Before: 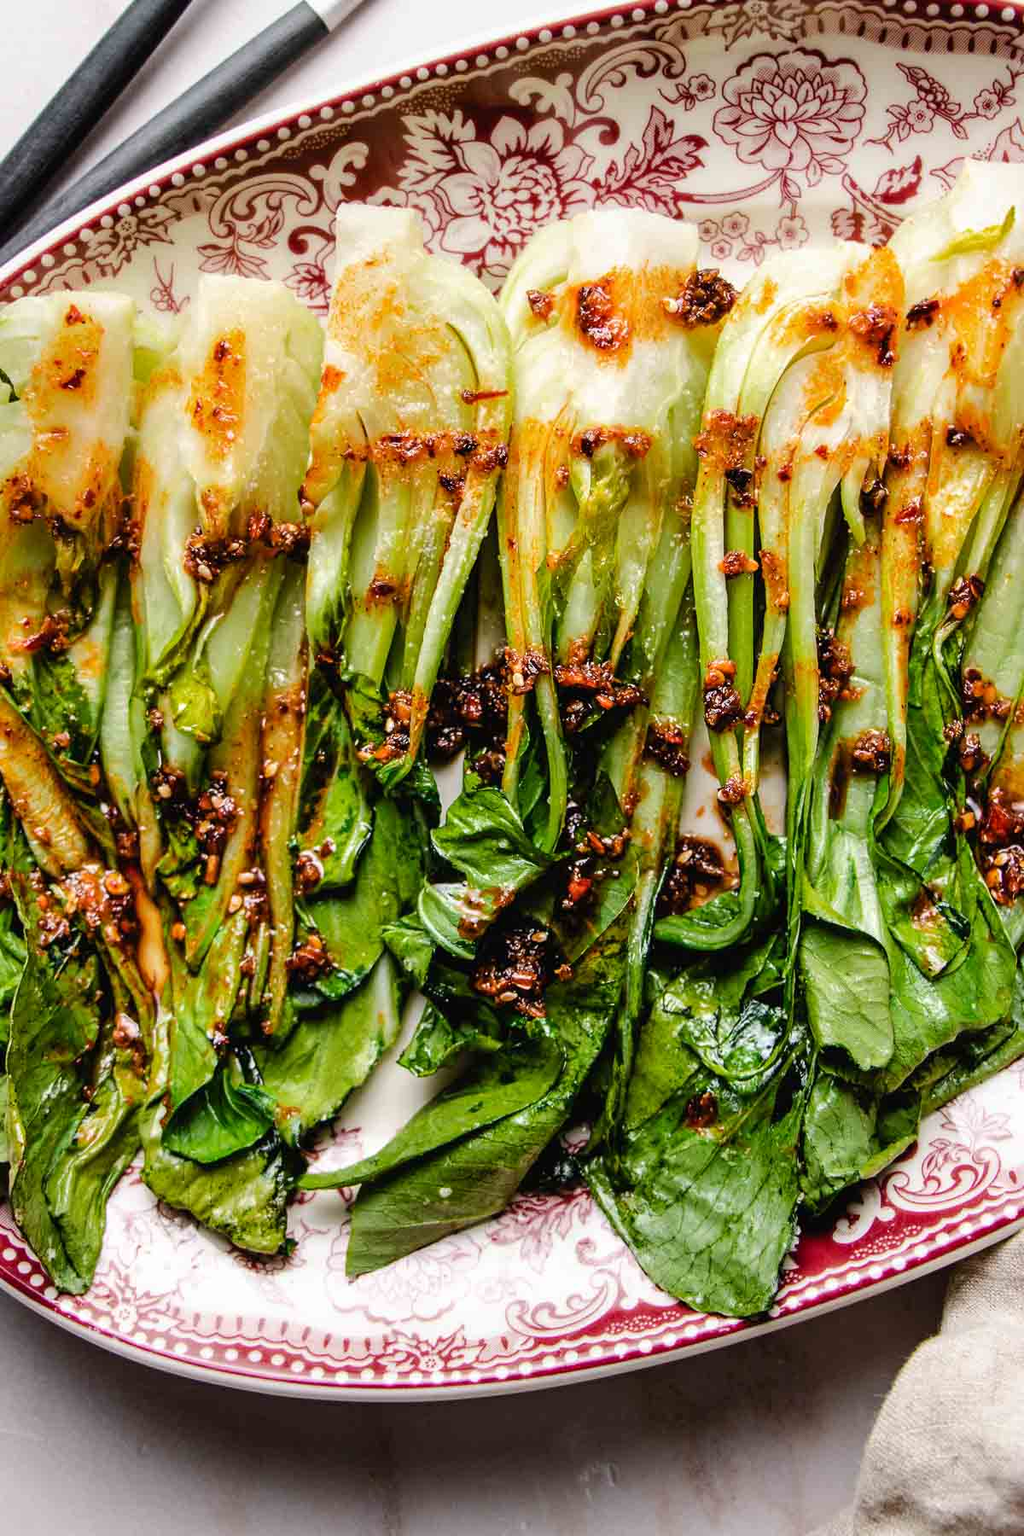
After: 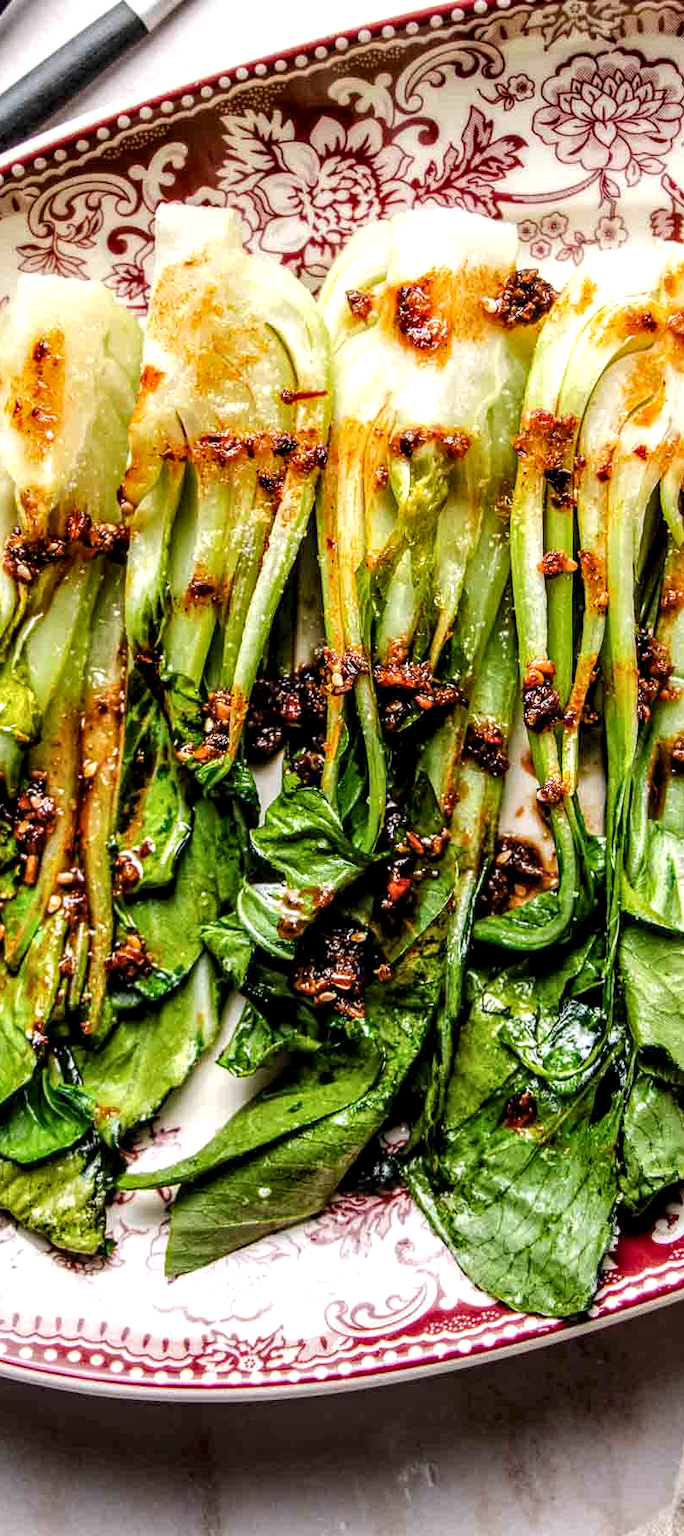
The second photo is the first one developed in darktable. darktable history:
exposure: exposure 0.2 EV, compensate highlight preservation false
crop and rotate: left 17.732%, right 15.423%
tone equalizer: on, module defaults
local contrast: detail 150%
